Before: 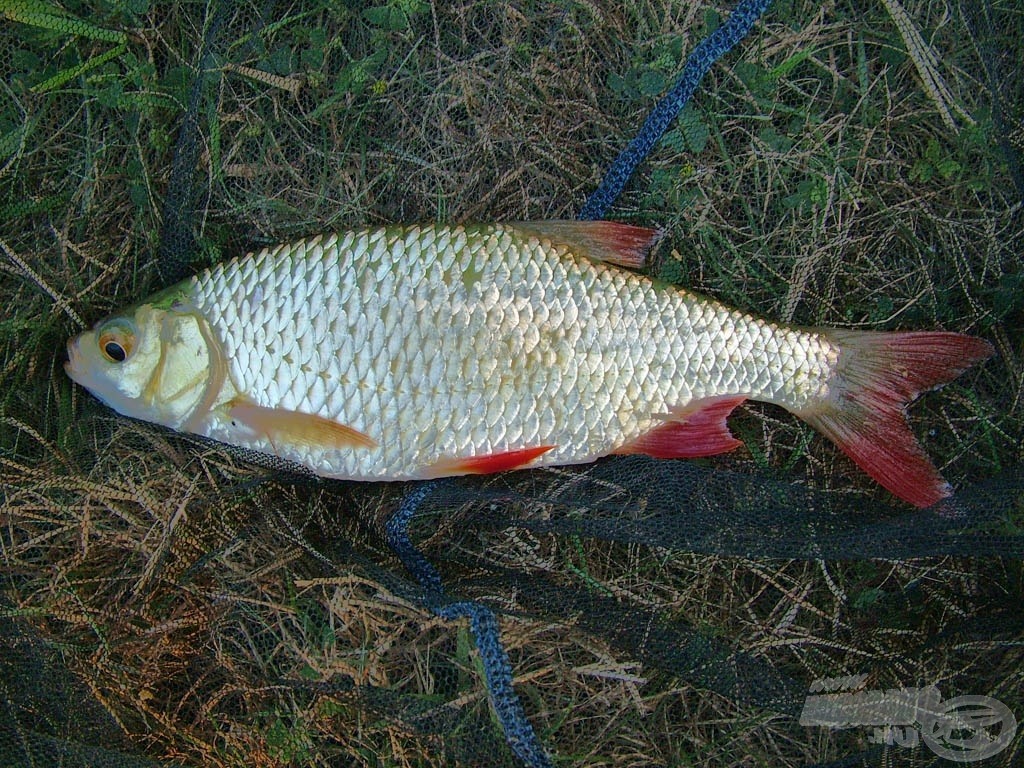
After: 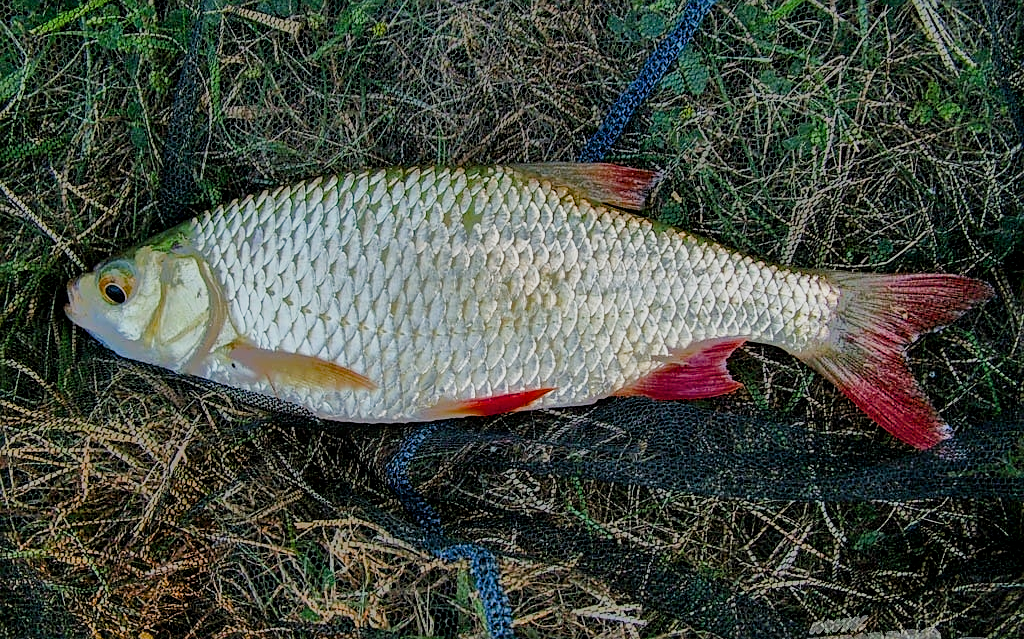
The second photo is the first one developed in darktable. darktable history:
sharpen: on, module defaults
shadows and highlights: shadows 43.71, white point adjustment -1.46, soften with gaussian
filmic rgb: black relative exposure -7.65 EV, white relative exposure 4.56 EV, hardness 3.61
crop: top 7.625%, bottom 8.027%
color balance rgb: perceptual saturation grading › global saturation 20%, perceptual saturation grading › highlights -25%, perceptual saturation grading › shadows 50%, global vibrance -25%
local contrast: detail 130%
